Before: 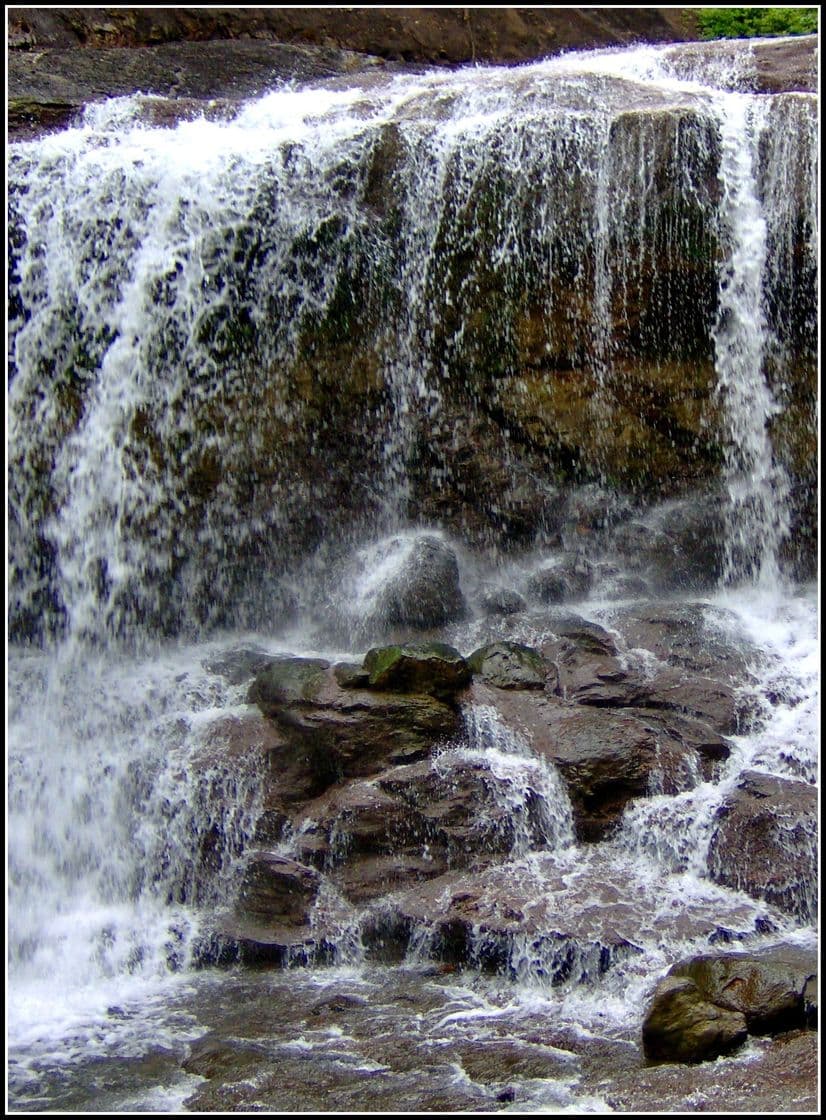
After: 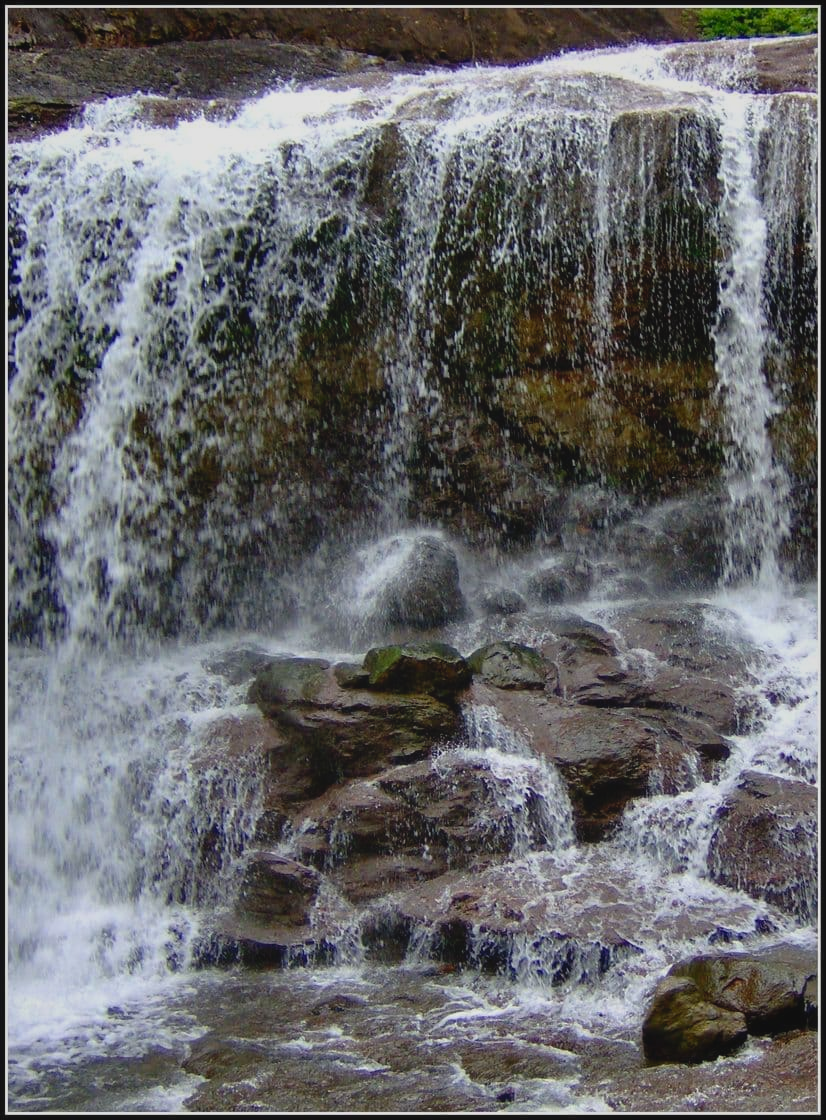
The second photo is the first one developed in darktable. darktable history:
local contrast: highlights 69%, shadows 65%, detail 83%, midtone range 0.326
